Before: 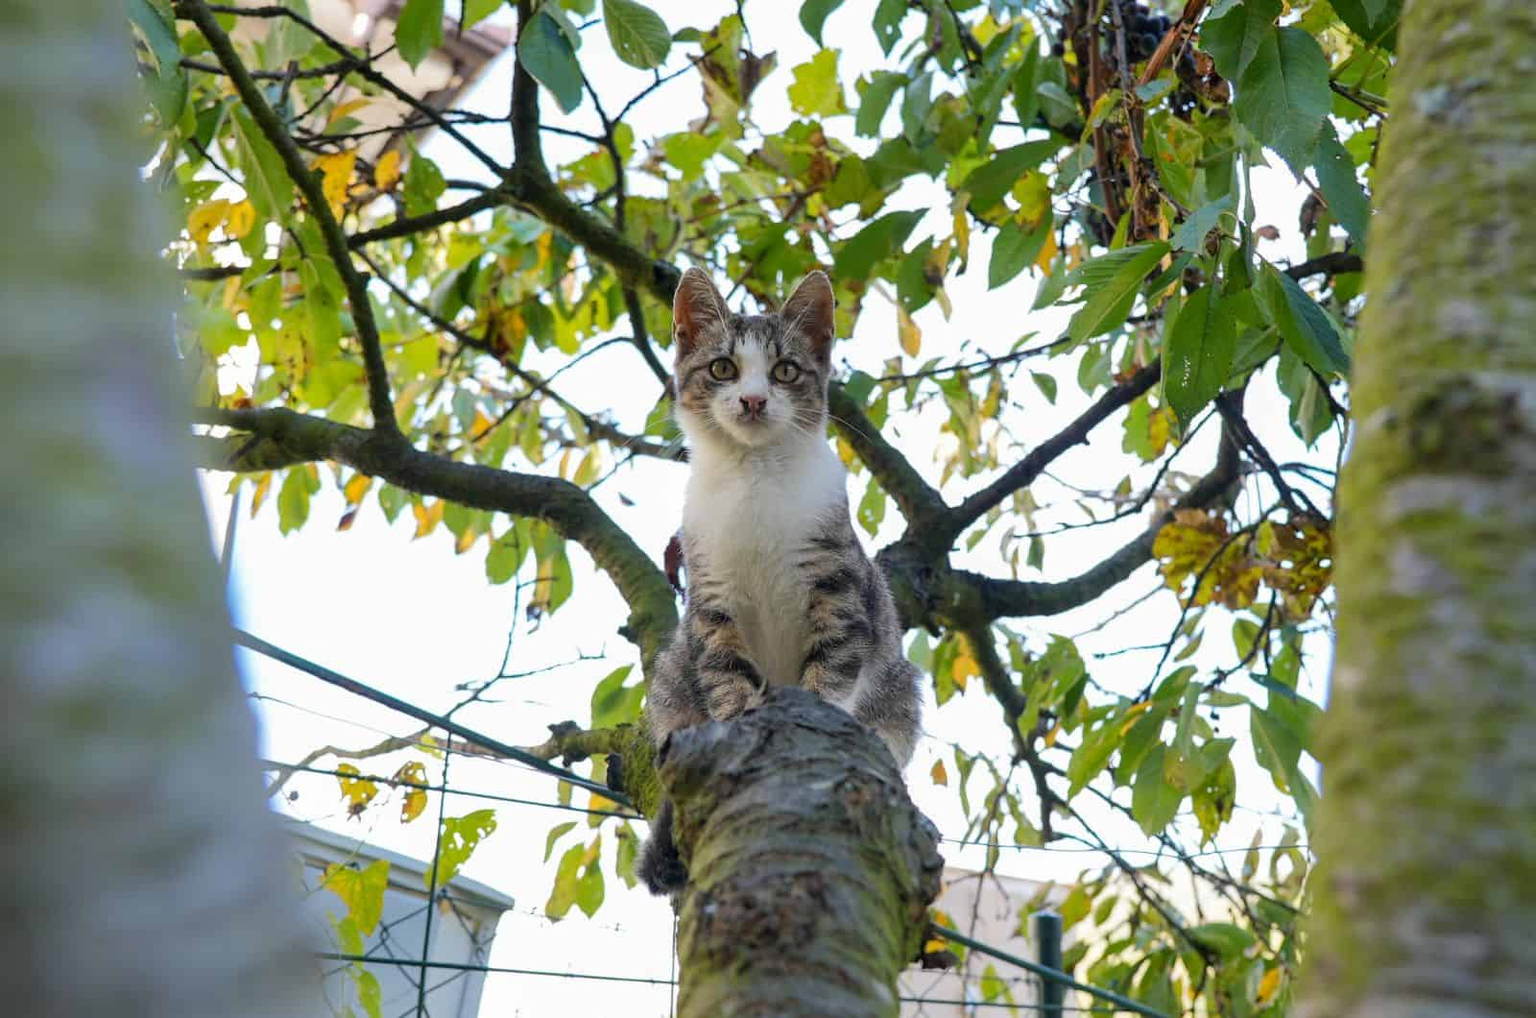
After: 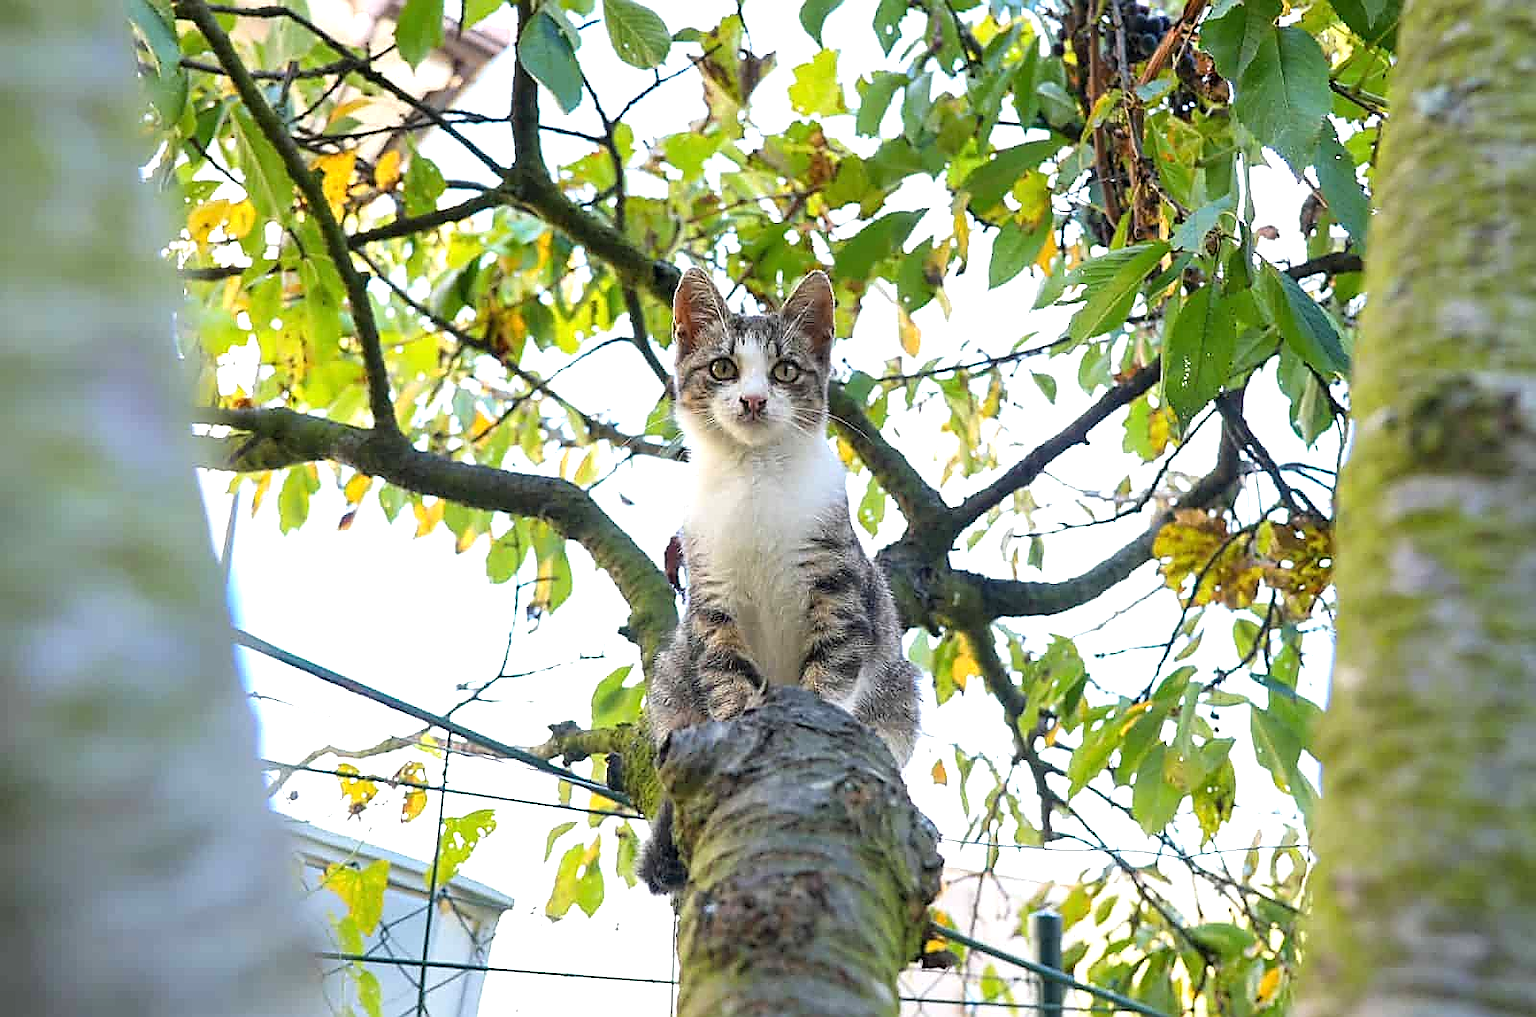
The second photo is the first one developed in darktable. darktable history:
exposure: exposure 0.754 EV, compensate highlight preservation false
sharpen: radius 1.358, amount 1.247, threshold 0.762
